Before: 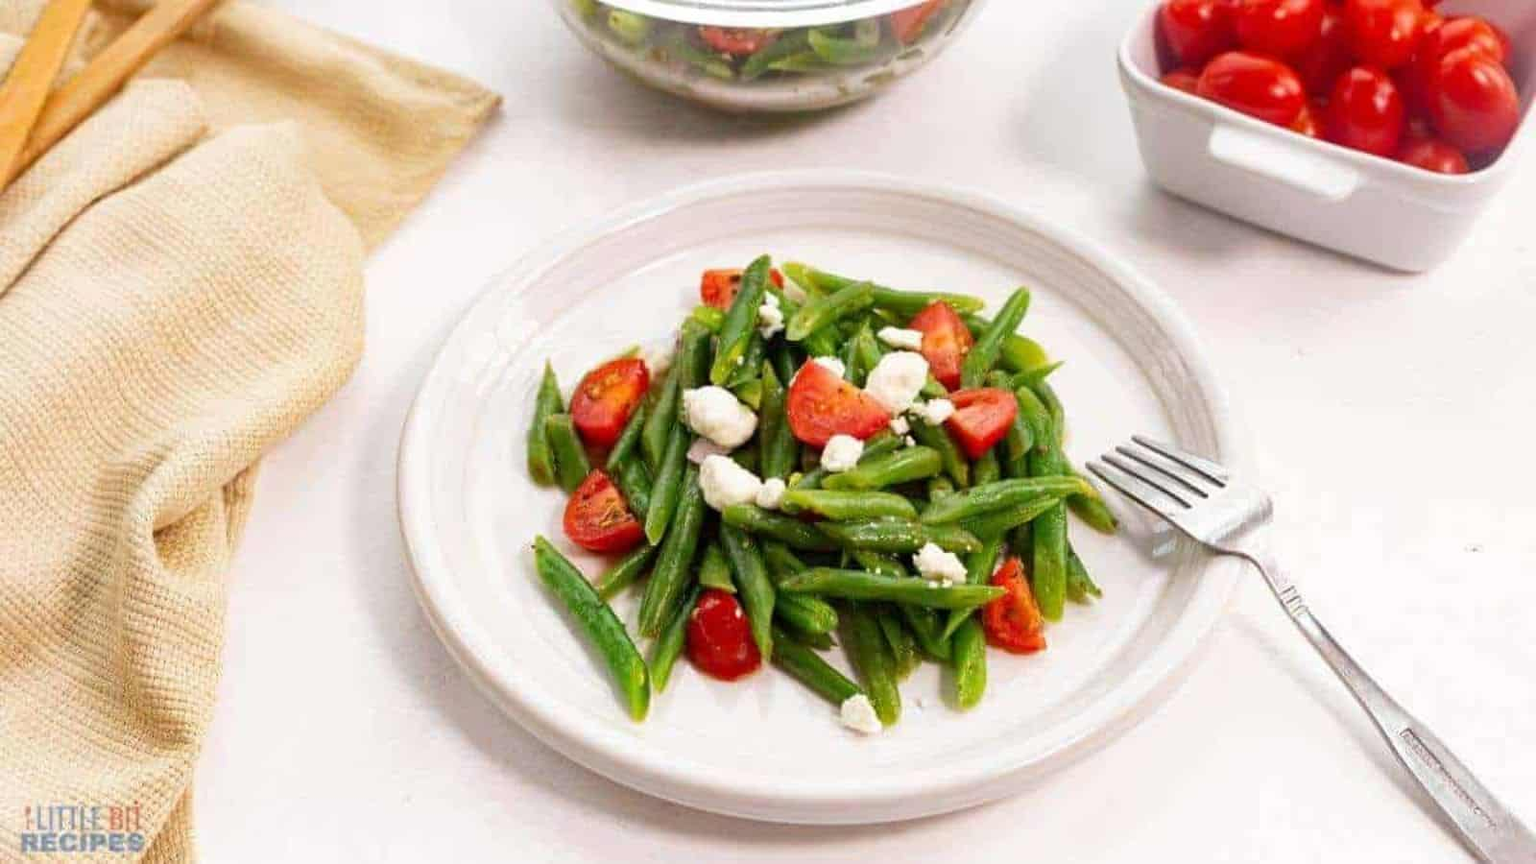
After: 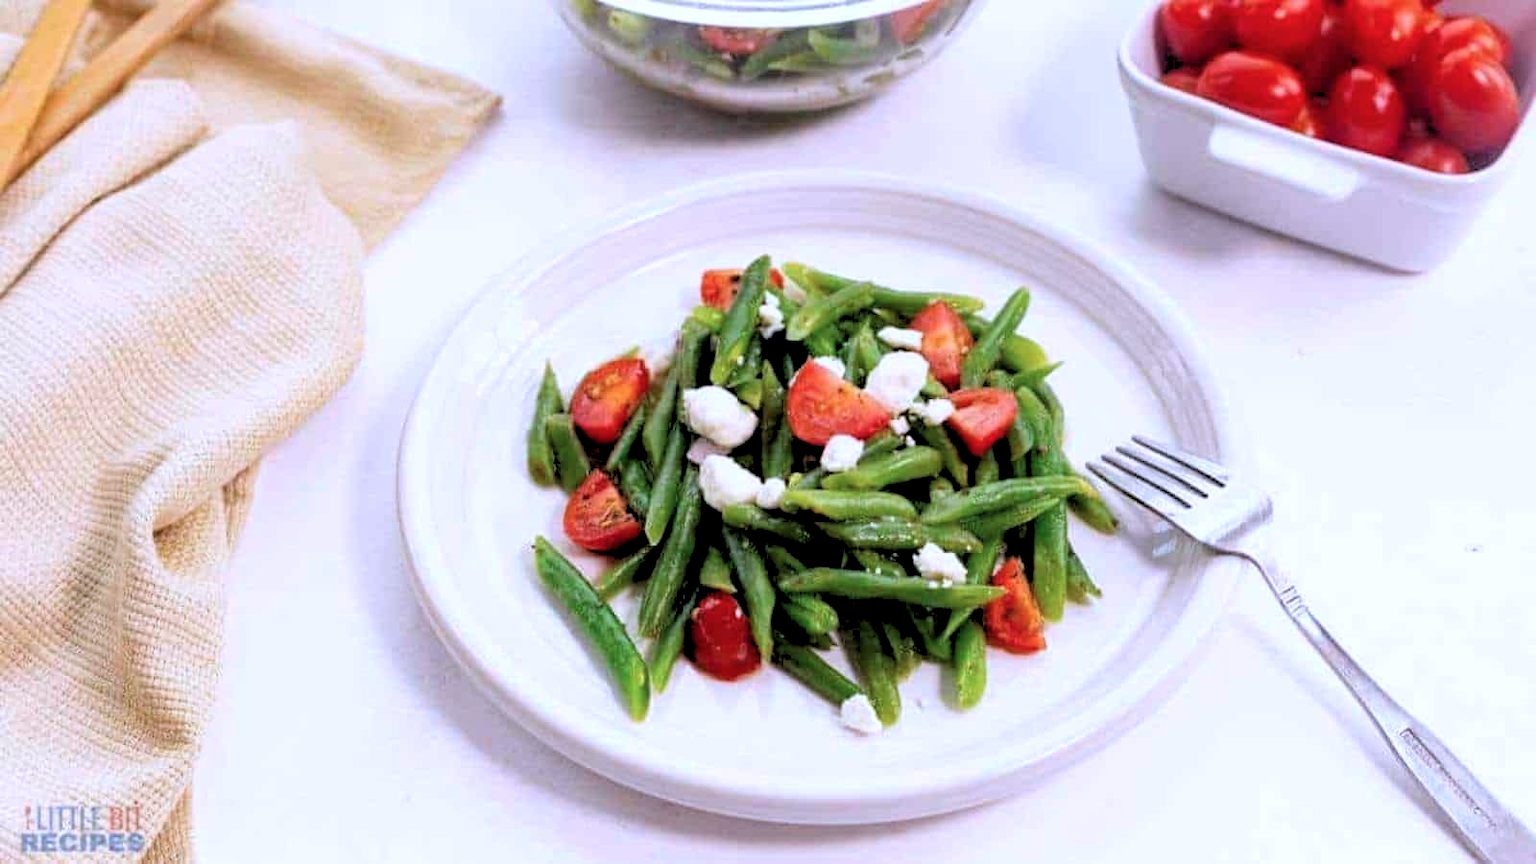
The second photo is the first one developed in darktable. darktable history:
rgb levels: levels [[0.029, 0.461, 0.922], [0, 0.5, 1], [0, 0.5, 1]]
exposure: exposure -0.064 EV, compensate highlight preservation false
color calibration: illuminant as shot in camera, x 0.379, y 0.396, temperature 4138.76 K
